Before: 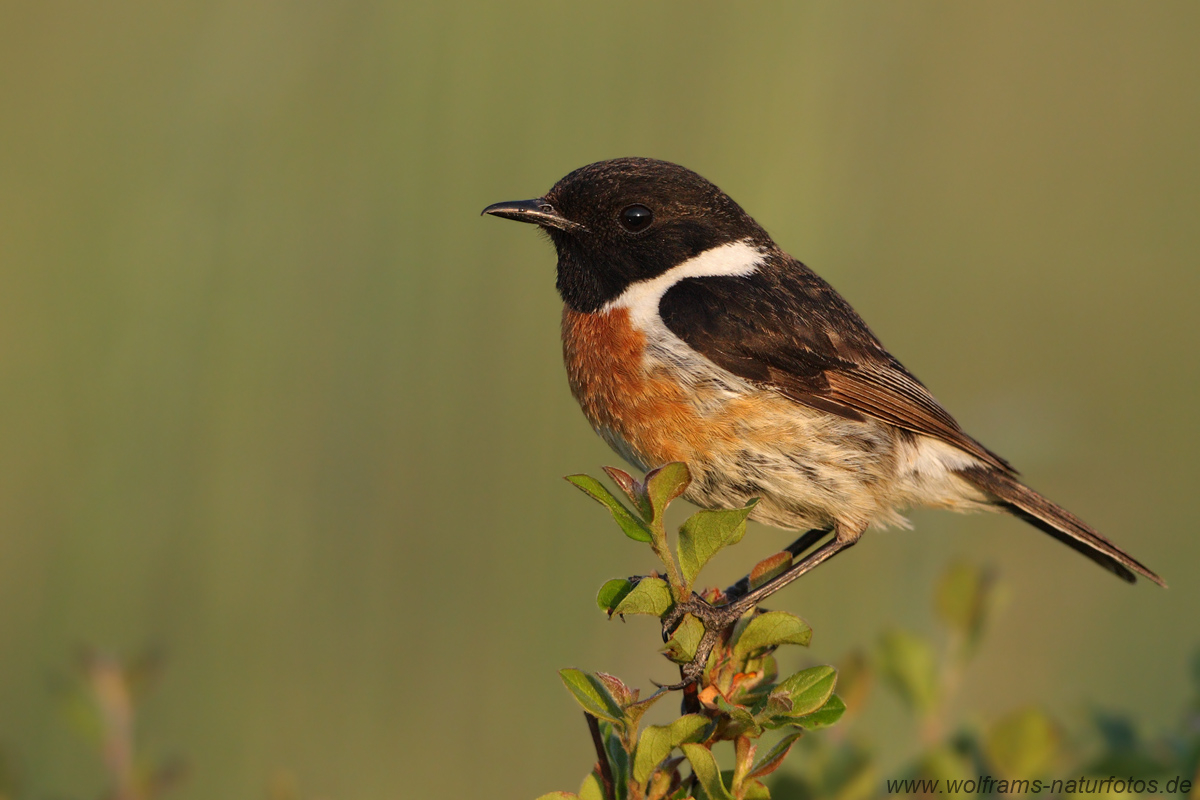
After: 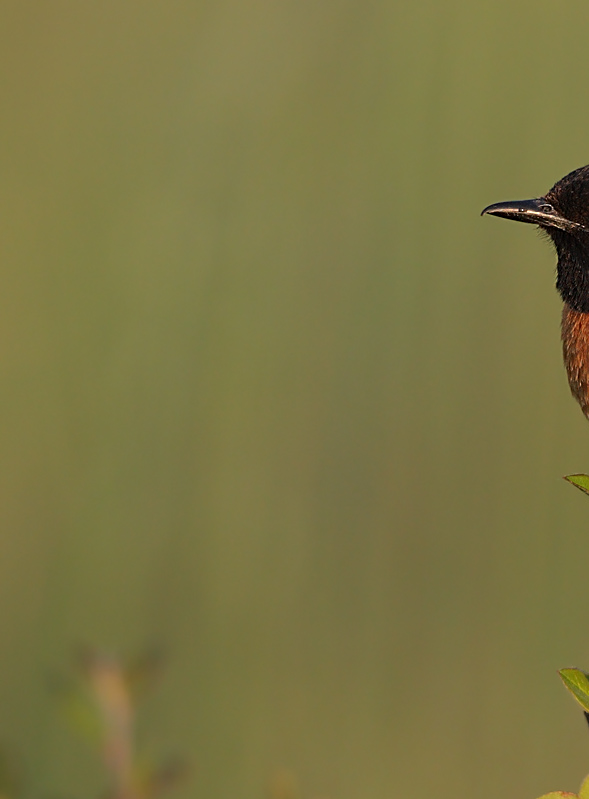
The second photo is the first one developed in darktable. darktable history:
crop and rotate: left 0%, top 0%, right 50.845%
sharpen: on, module defaults
